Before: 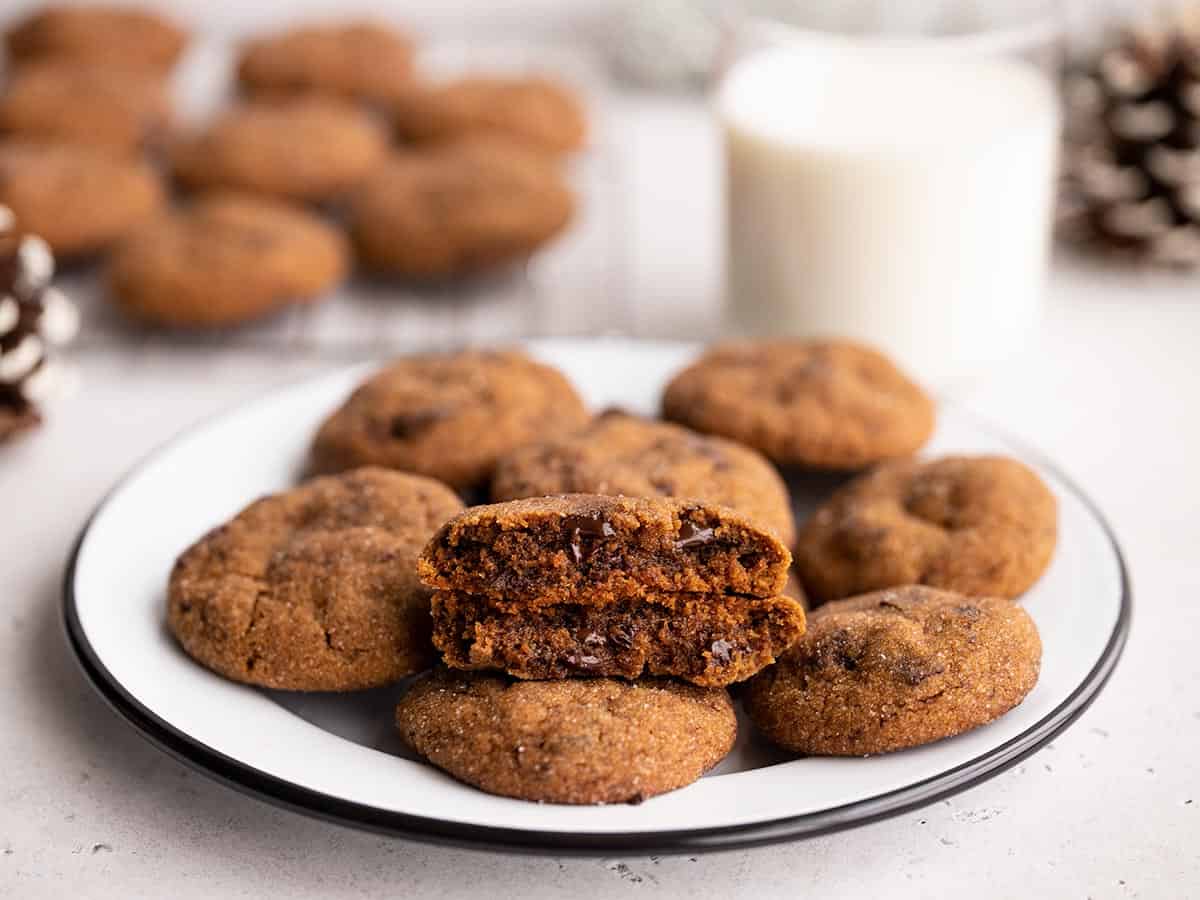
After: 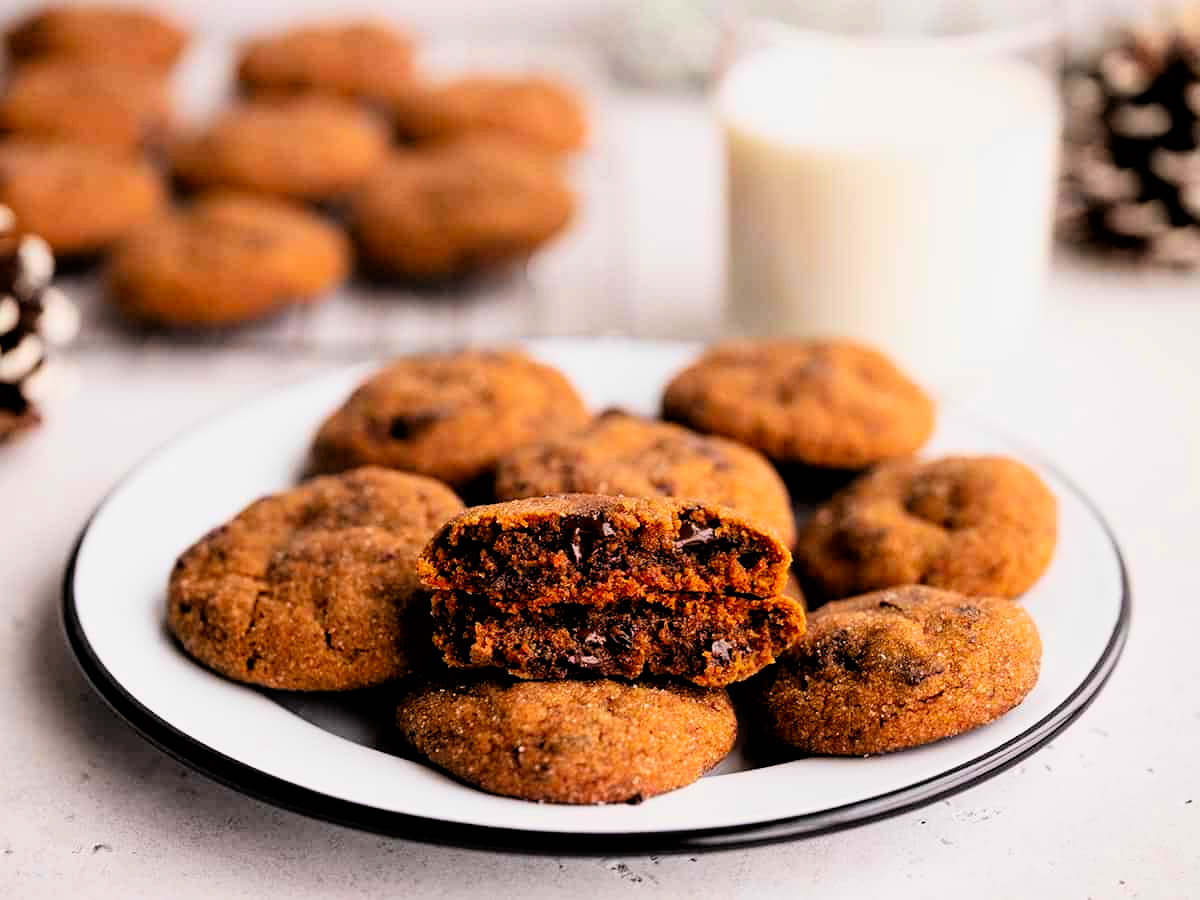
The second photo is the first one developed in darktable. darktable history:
filmic rgb: black relative exposure -4 EV, white relative exposure 2.98 EV, hardness 2.99, contrast 1.399, color science v6 (2022)
contrast brightness saturation: saturation 0.486
